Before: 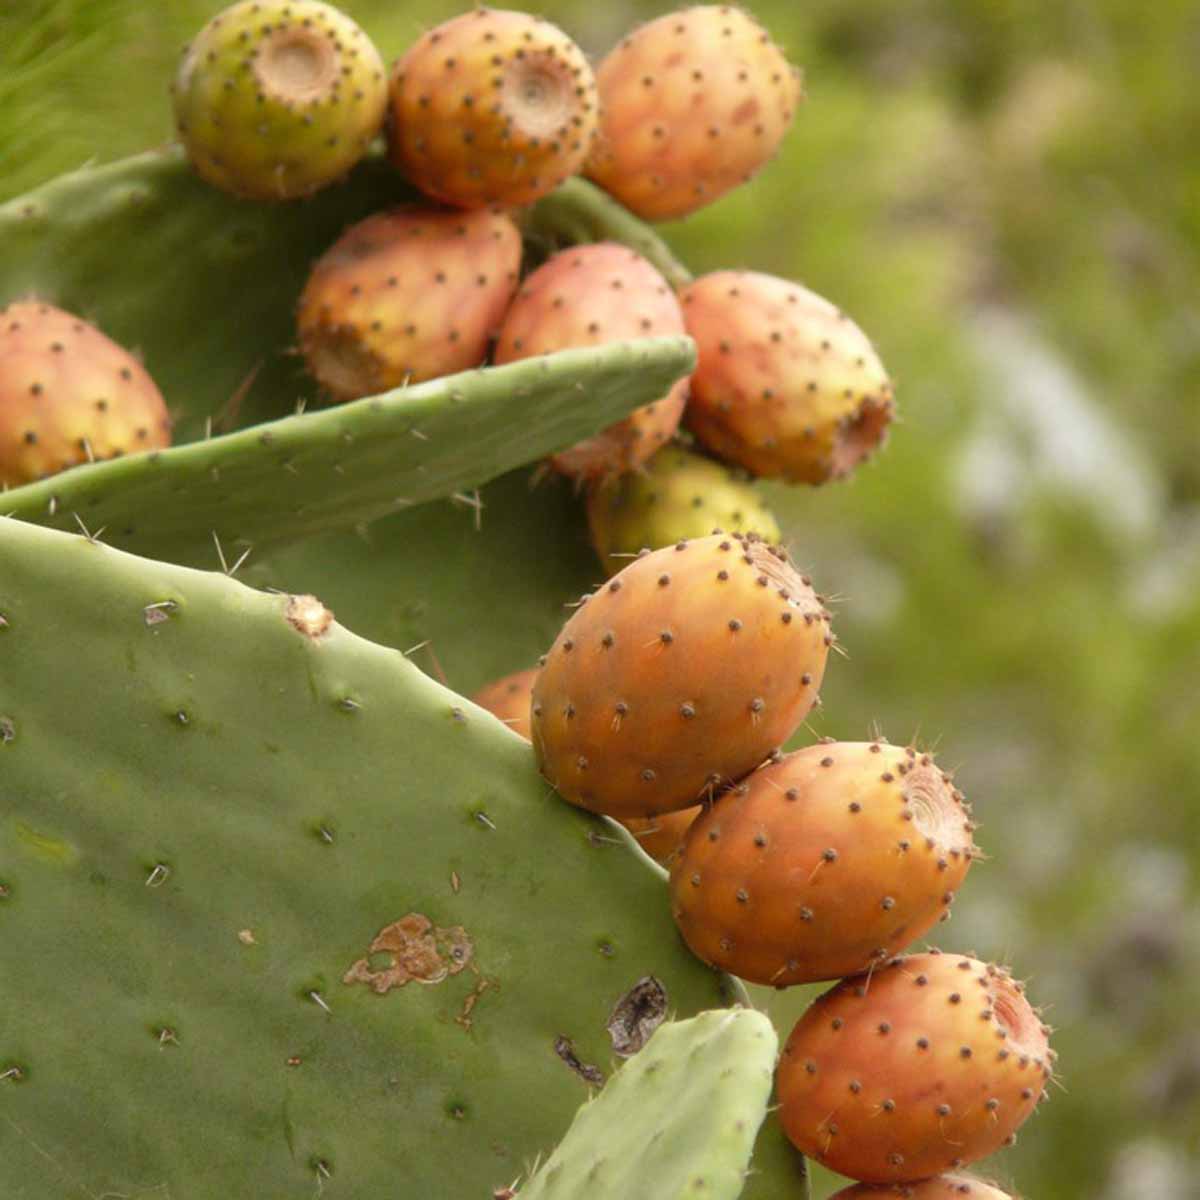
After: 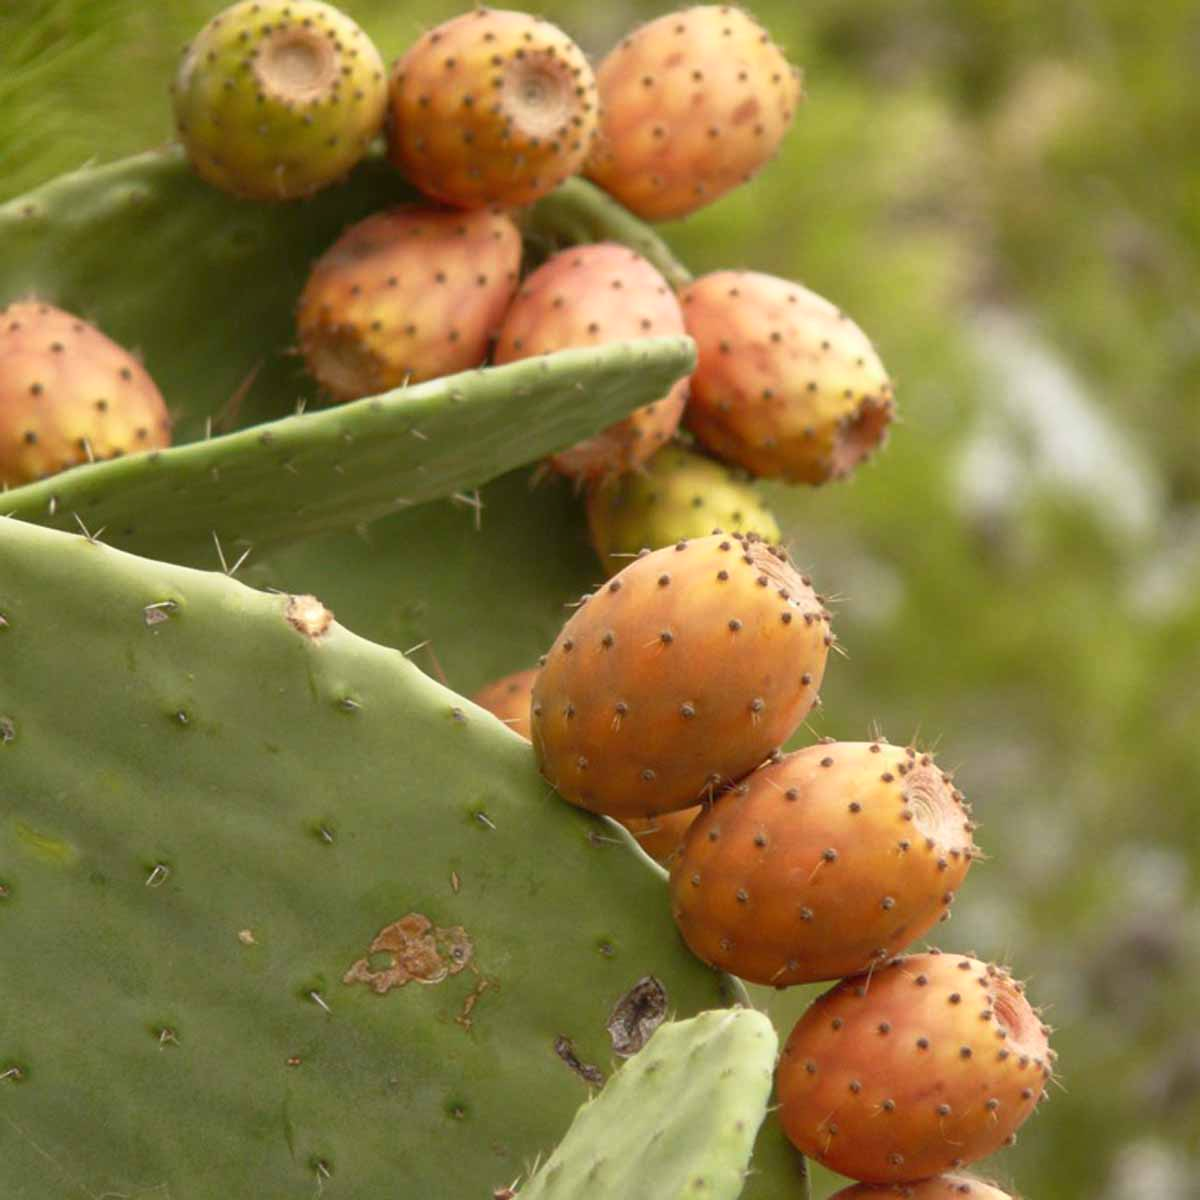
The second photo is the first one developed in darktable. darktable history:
tone curve: curves: ch0 [(0, 0.024) (0.119, 0.146) (0.474, 0.464) (0.718, 0.721) (0.817, 0.839) (1, 0.998)]; ch1 [(0, 0) (0.377, 0.416) (0.439, 0.451) (0.477, 0.477) (0.501, 0.497) (0.538, 0.544) (0.58, 0.602) (0.664, 0.676) (0.783, 0.804) (1, 1)]; ch2 [(0, 0) (0.38, 0.405) (0.463, 0.456) (0.498, 0.497) (0.524, 0.535) (0.578, 0.576) (0.648, 0.665) (1, 1)], color space Lab, linked channels, preserve colors none
